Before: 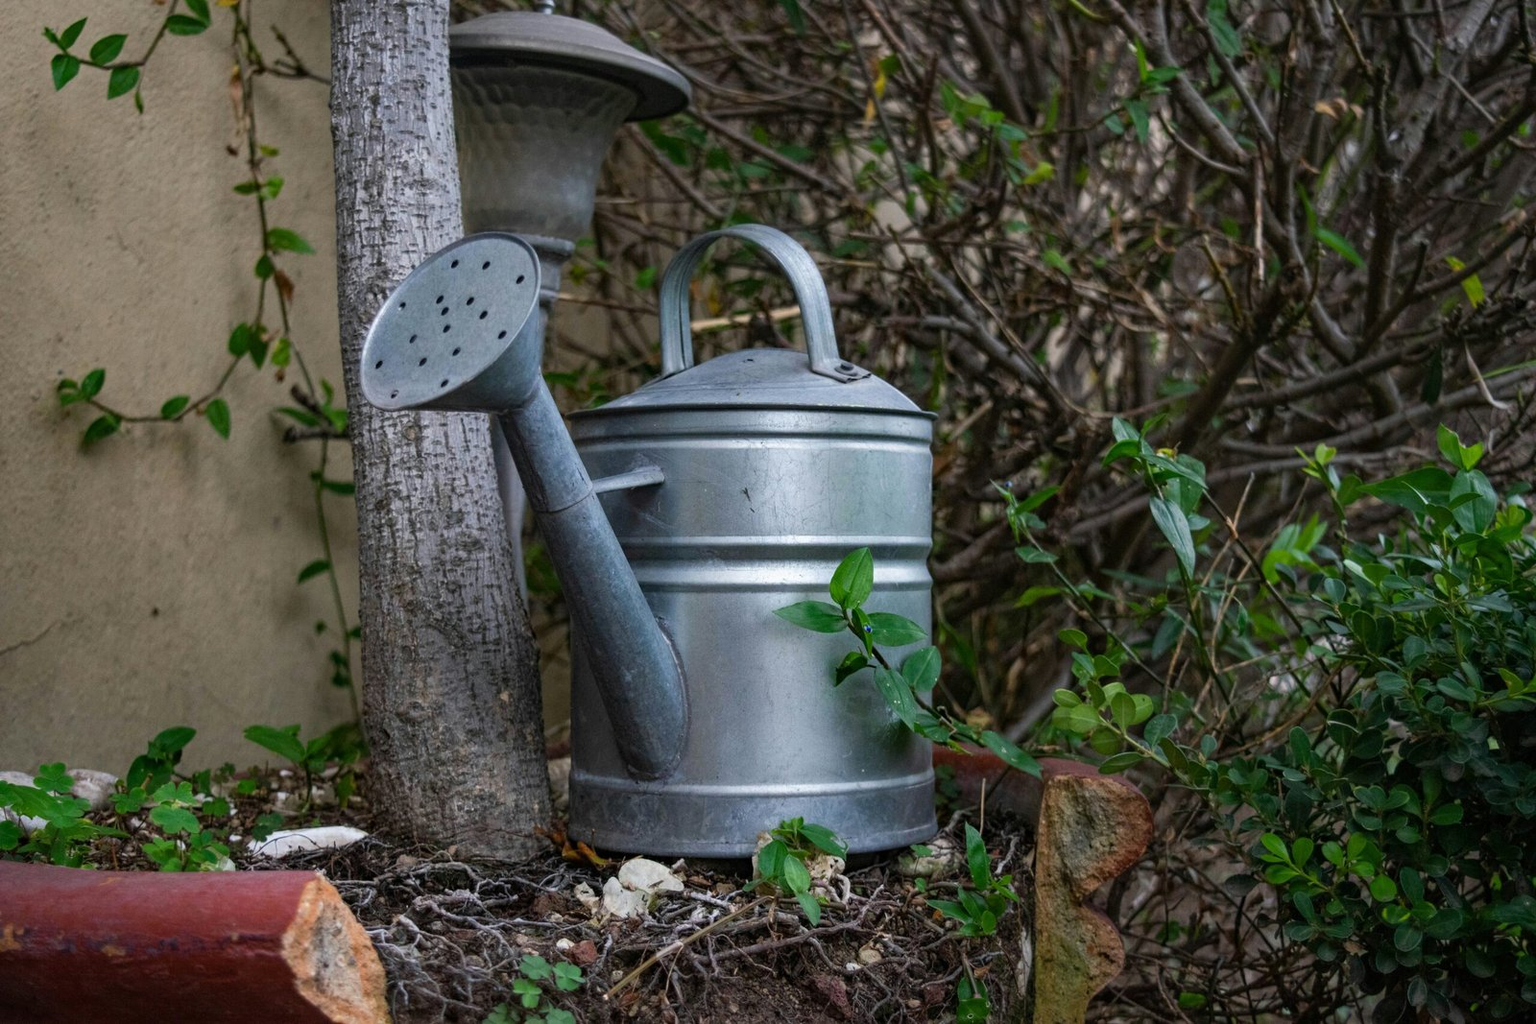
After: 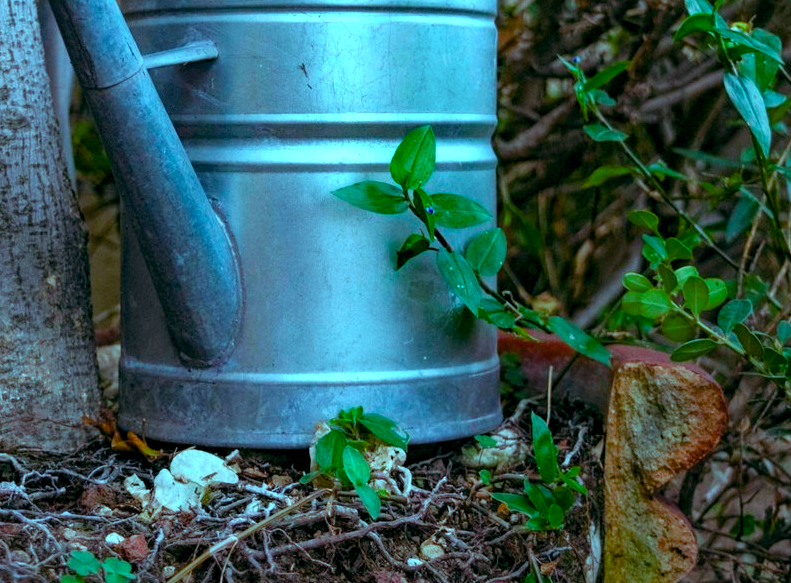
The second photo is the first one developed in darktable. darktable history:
crop: left 29.672%, top 41.786%, right 20.851%, bottom 3.487%
color correction: highlights a* -0.137, highlights b* -5.91, shadows a* -0.137, shadows b* -0.137
color balance rgb: shadows lift › luminance -7.7%, shadows lift › chroma 2.13%, shadows lift › hue 165.27°, power › luminance -7.77%, power › chroma 1.34%, power › hue 330.55°, highlights gain › luminance -33.33%, highlights gain › chroma 5.68%, highlights gain › hue 217.2°, global offset › luminance -0.33%, global offset › chroma 0.11%, global offset › hue 165.27°, perceptual saturation grading › global saturation 27.72%, perceptual saturation grading › highlights -25%, perceptual saturation grading › mid-tones 25%, perceptual saturation grading › shadows 50%
exposure: black level correction 0, exposure 0.95 EV, compensate exposure bias true, compensate highlight preservation false
